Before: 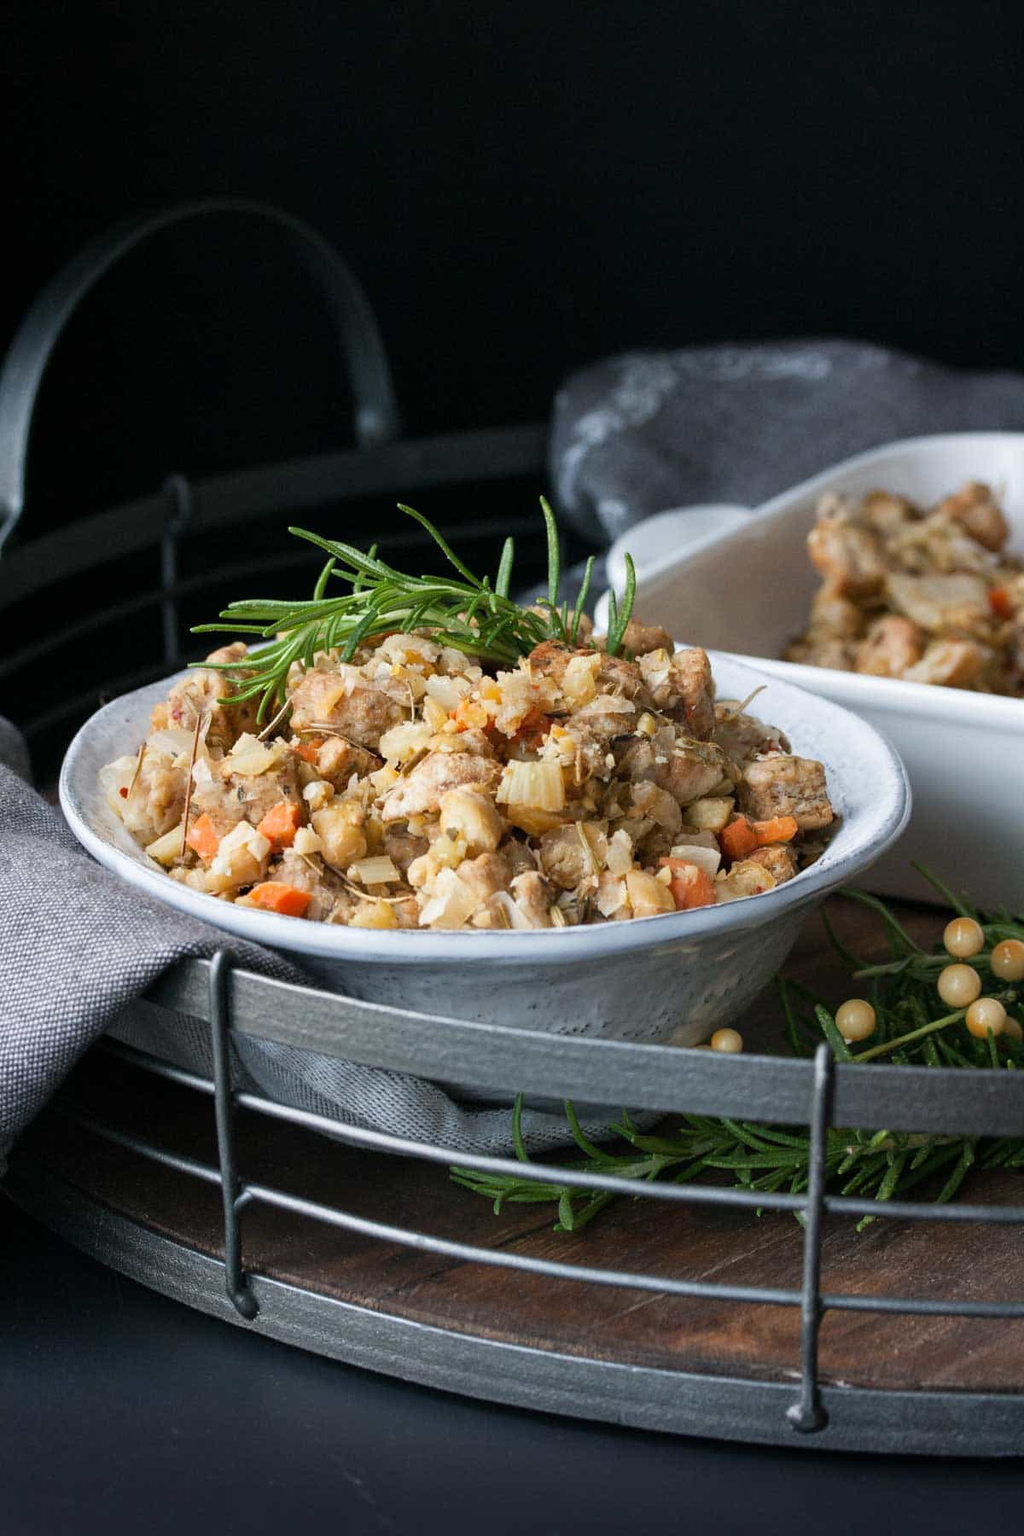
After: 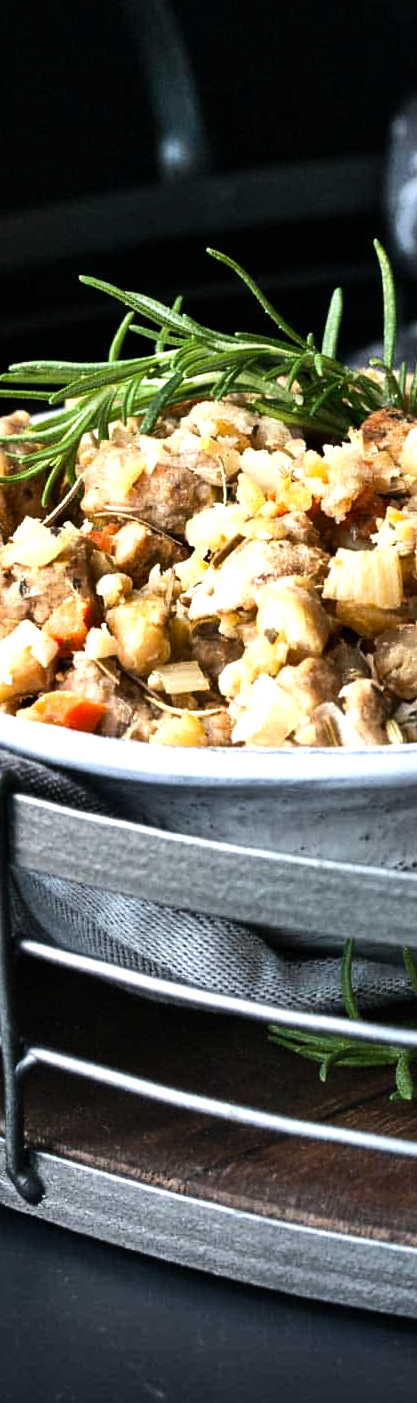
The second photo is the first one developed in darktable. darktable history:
crop and rotate: left 21.636%, top 19.049%, right 43.592%, bottom 2.972%
shadows and highlights: soften with gaussian
tone equalizer: -8 EV -1.09 EV, -7 EV -0.997 EV, -6 EV -0.859 EV, -5 EV -0.595 EV, -3 EV 0.543 EV, -2 EV 0.854 EV, -1 EV 1.01 EV, +0 EV 1.07 EV, edges refinement/feathering 500, mask exposure compensation -1.57 EV, preserve details no
